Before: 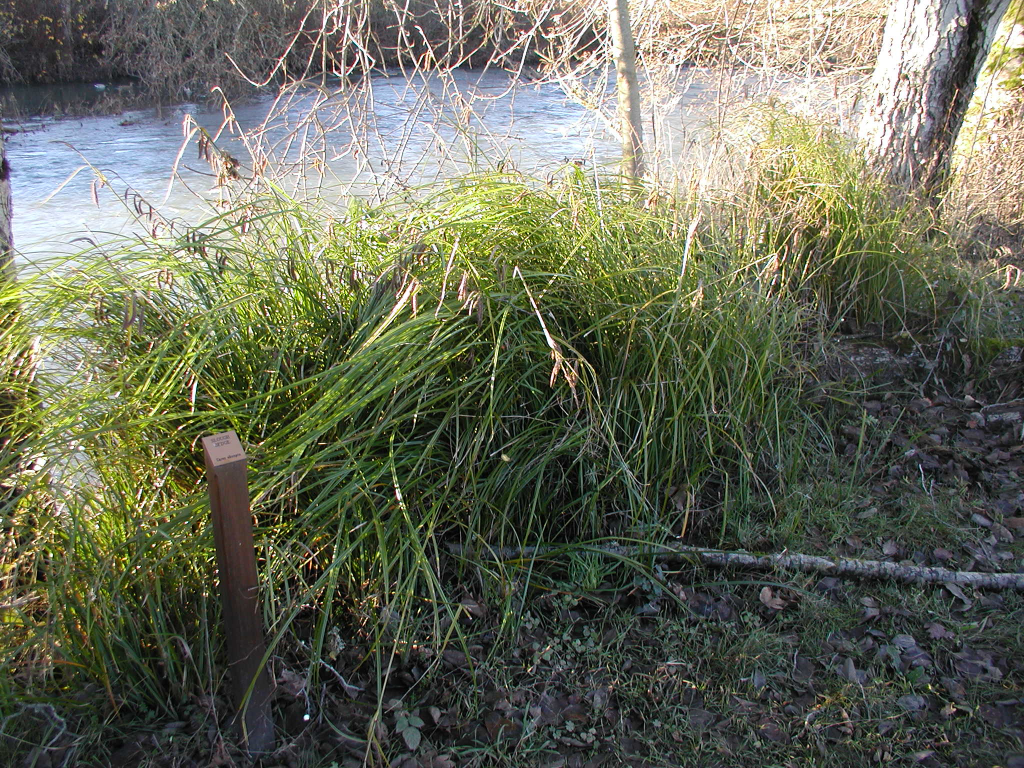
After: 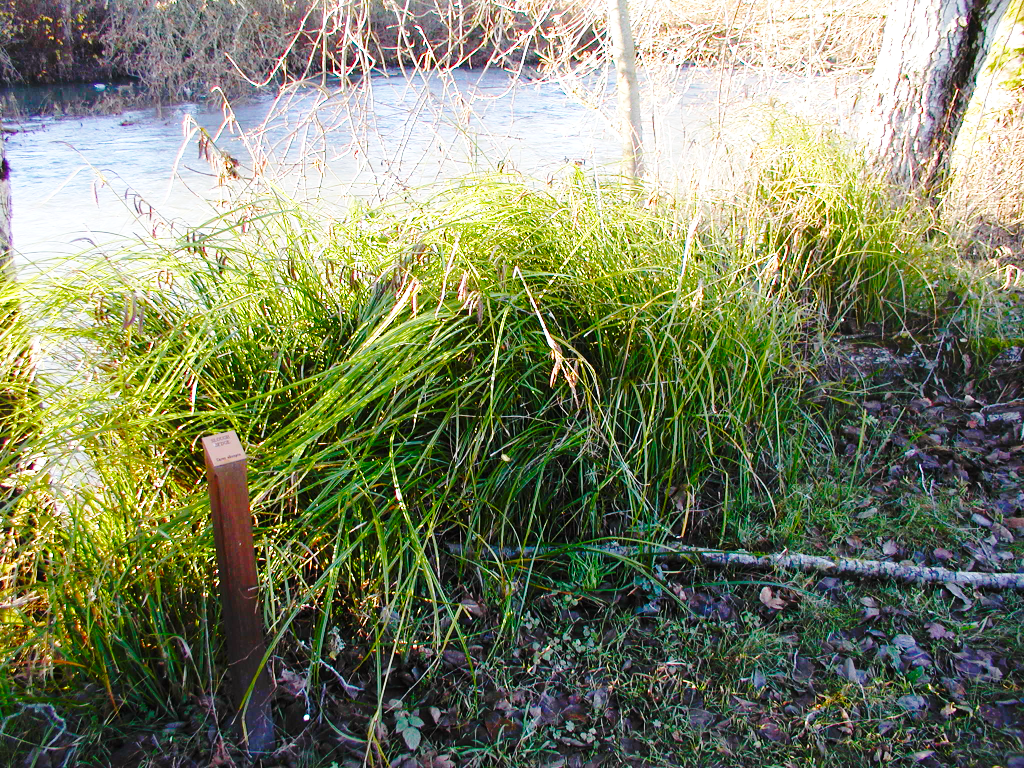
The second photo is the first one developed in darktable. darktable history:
color balance rgb: shadows lift › chroma 1.02%, shadows lift › hue 31.63°, perceptual saturation grading › global saturation 0.636%, perceptual saturation grading › highlights -24.824%, perceptual saturation grading › shadows 29.601%, global vibrance 40.691%
base curve: curves: ch0 [(0, 0) (0.032, 0.037) (0.105, 0.228) (0.435, 0.76) (0.856, 0.983) (1, 1)], preserve colors none
